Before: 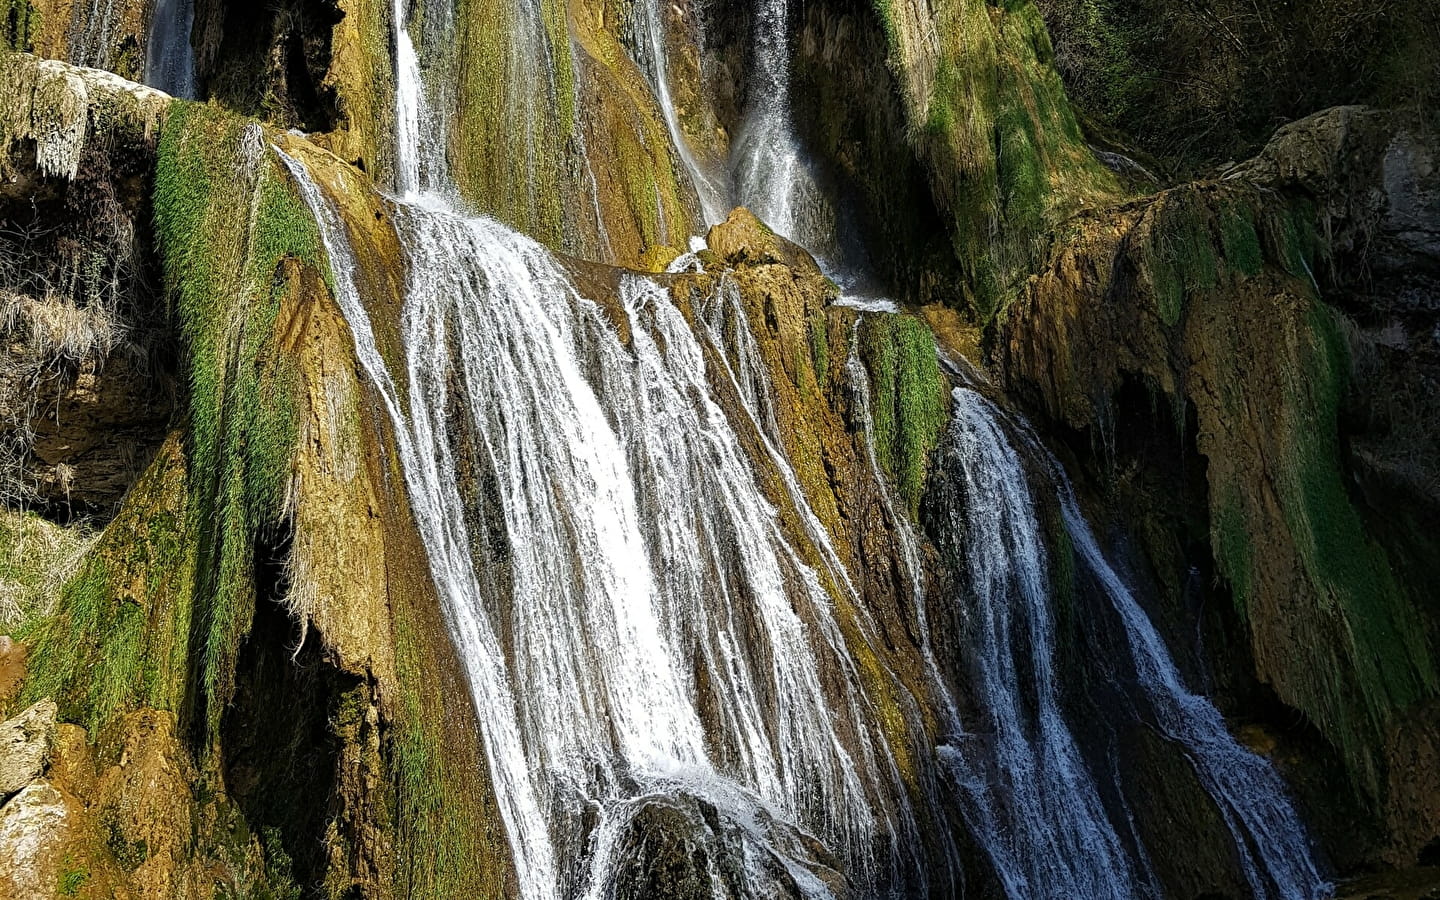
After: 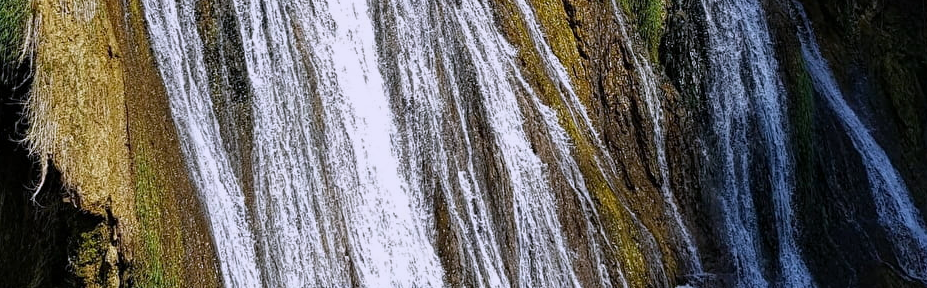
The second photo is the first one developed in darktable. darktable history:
white balance: red 1.004, blue 1.096
crop: left 18.091%, top 51.13%, right 17.525%, bottom 16.85%
shadows and highlights: radius 121.13, shadows 21.4, white point adjustment -9.72, highlights -14.39, soften with gaussian
